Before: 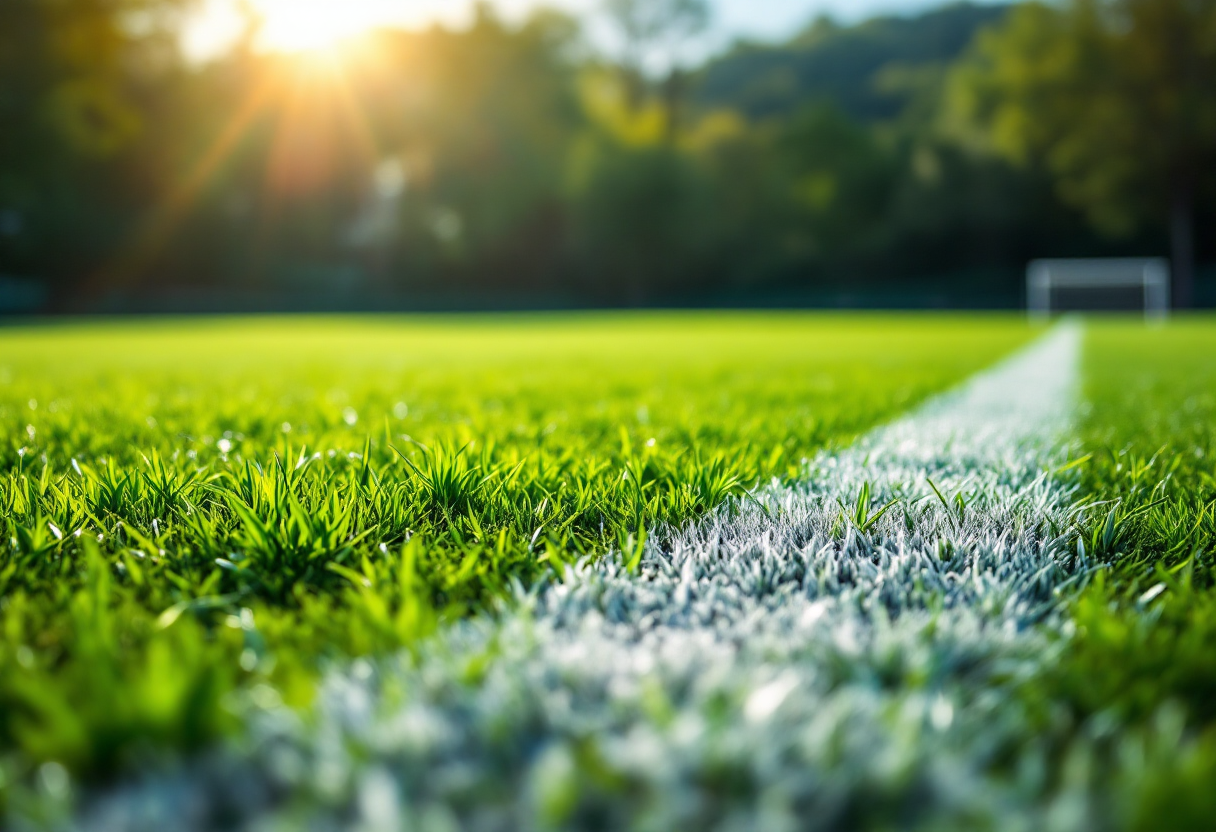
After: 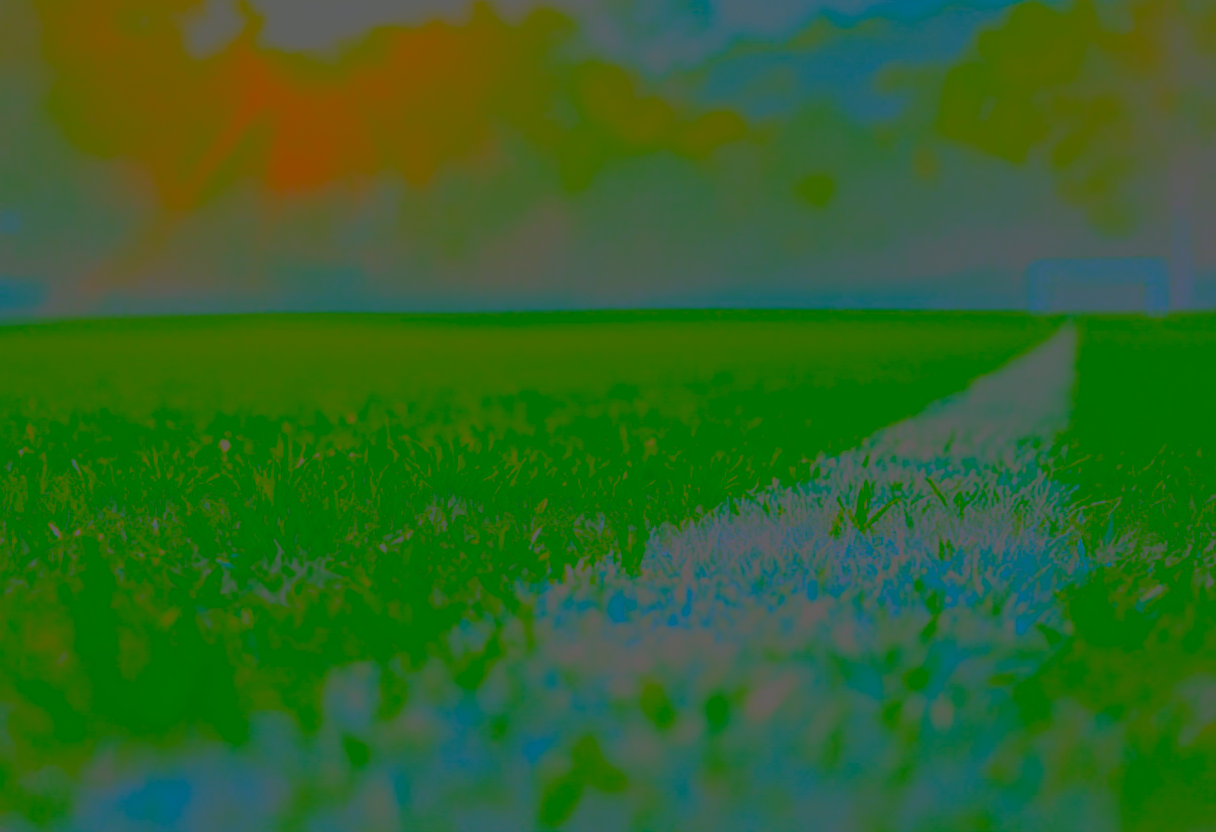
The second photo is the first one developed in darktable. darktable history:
contrast brightness saturation: contrast -0.978, brightness -0.174, saturation 0.75
